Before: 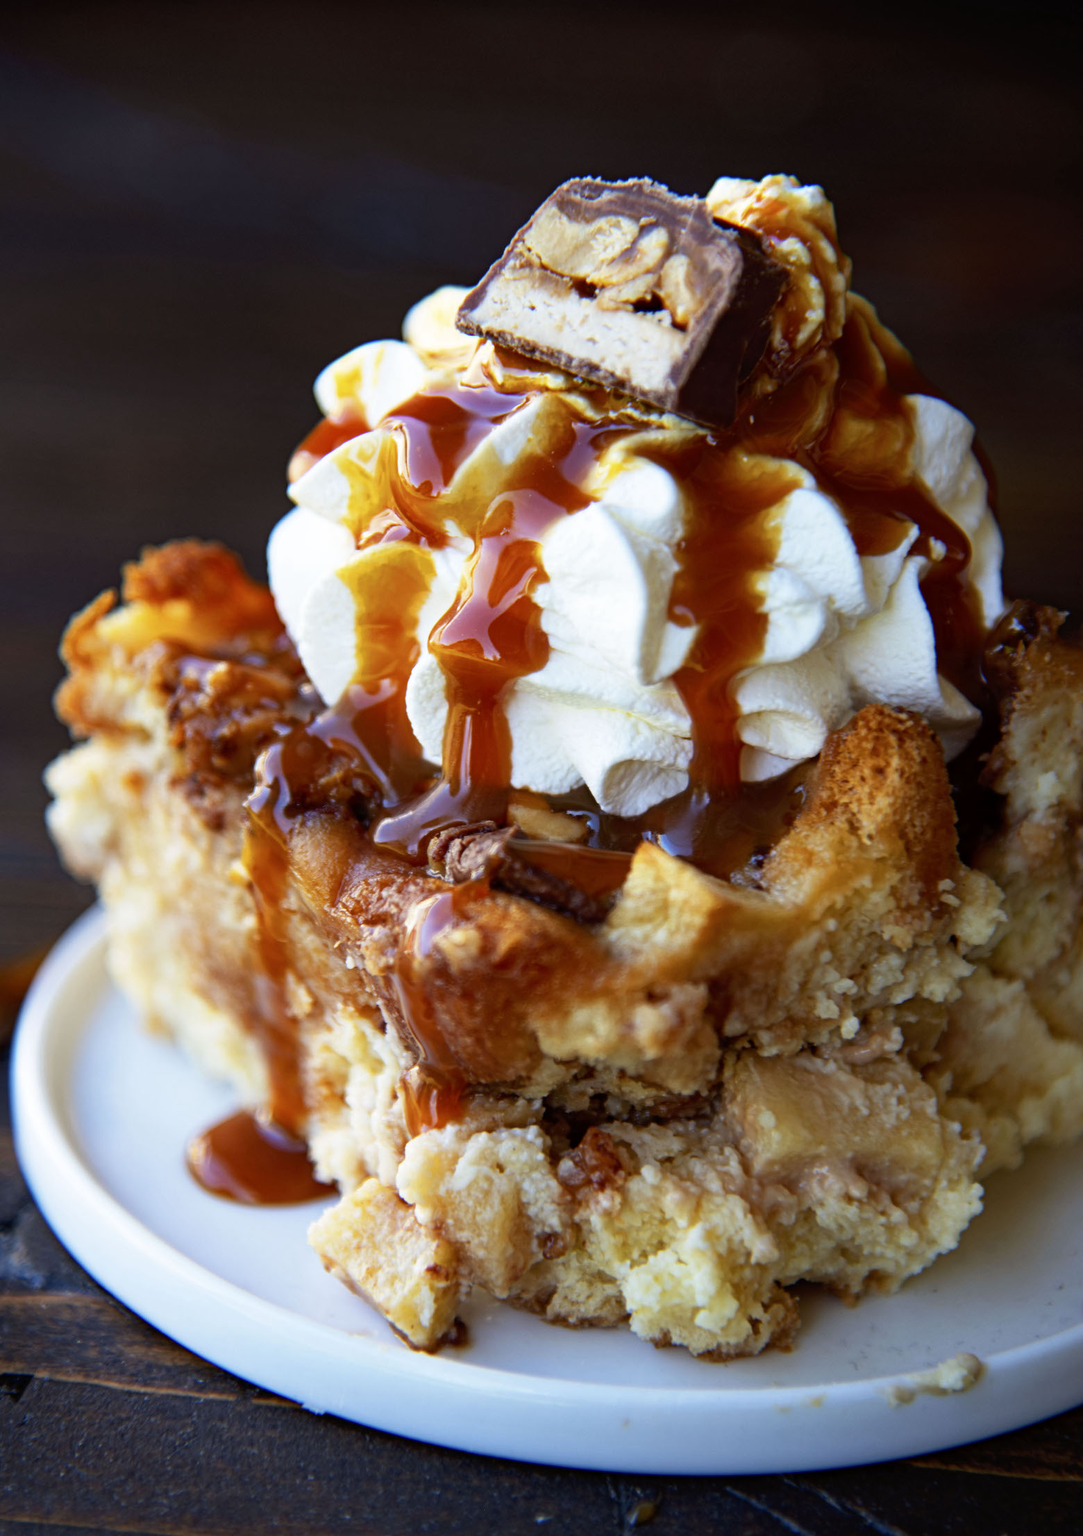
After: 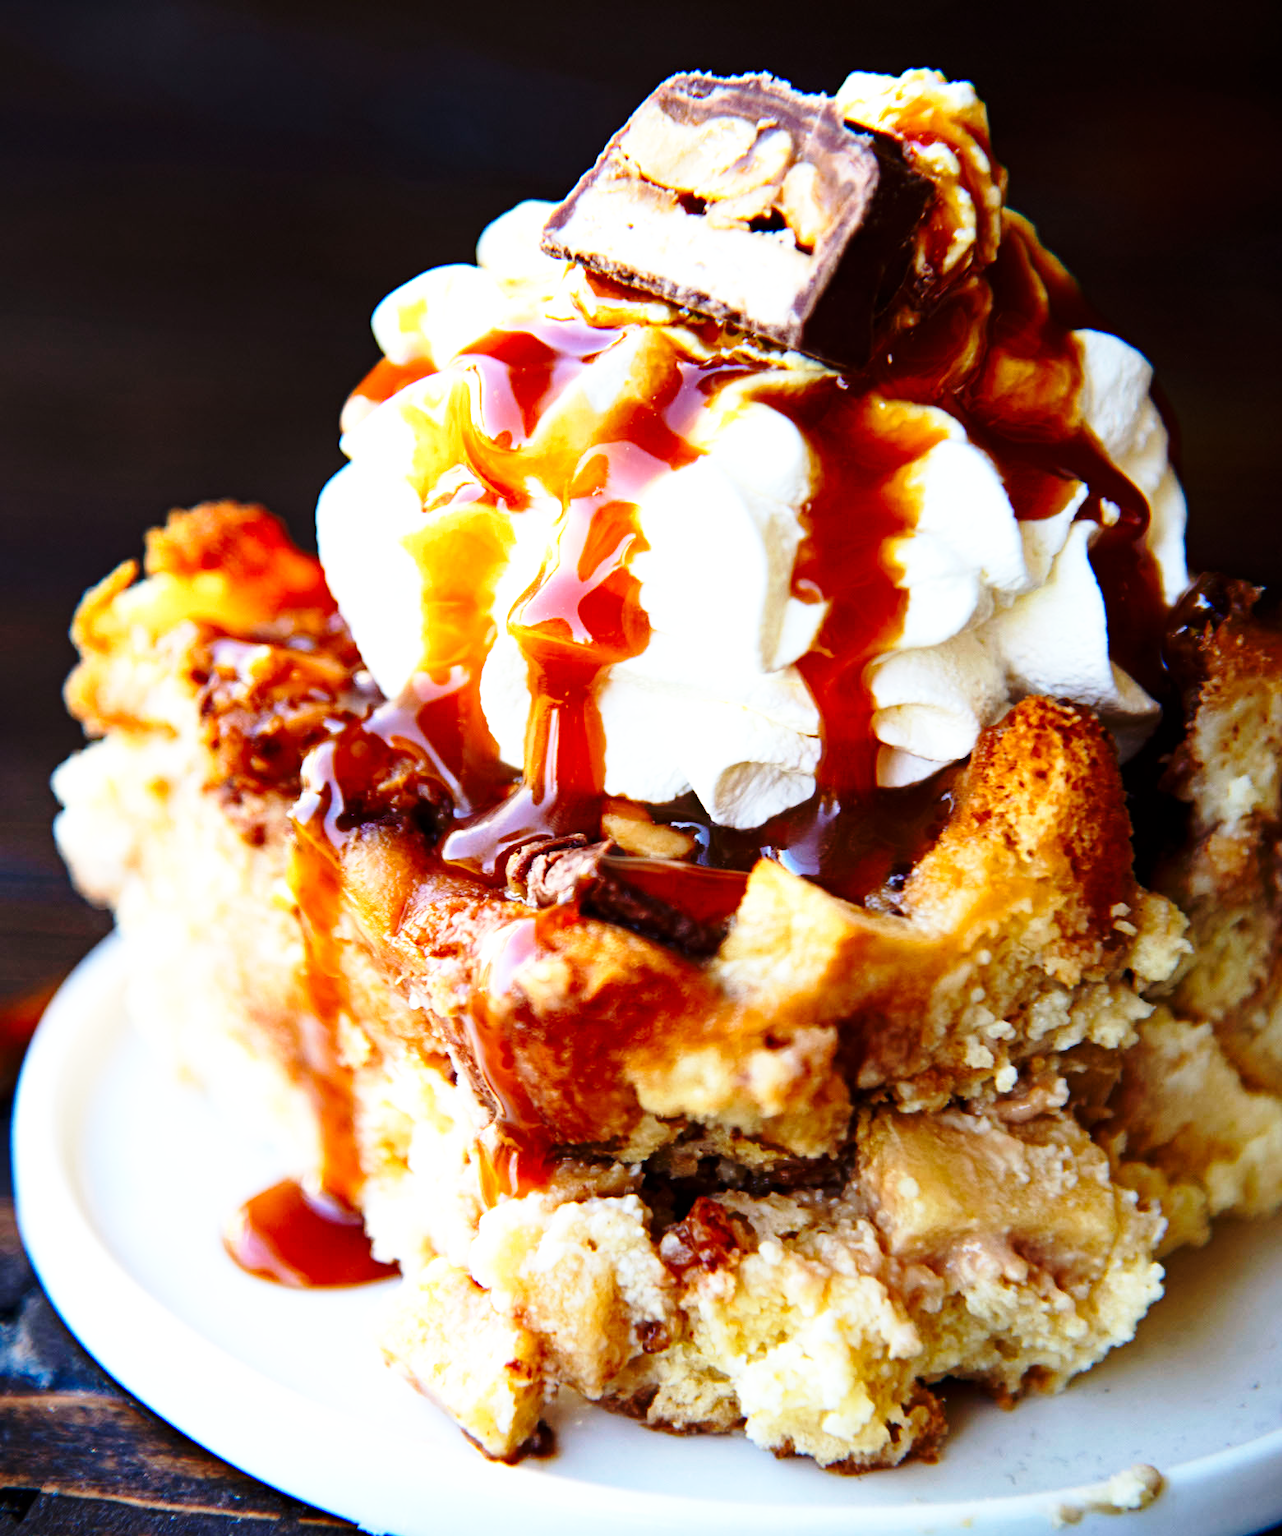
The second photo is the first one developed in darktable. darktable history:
crop: top 7.609%, bottom 7.909%
base curve: curves: ch0 [(0, 0) (0.028, 0.03) (0.105, 0.232) (0.387, 0.748) (0.754, 0.968) (1, 1)], preserve colors none
tone equalizer: -8 EV -0.383 EV, -7 EV -0.374 EV, -6 EV -0.338 EV, -5 EV -0.2 EV, -3 EV 0.216 EV, -2 EV 0.316 EV, -1 EV 0.413 EV, +0 EV 0.424 EV, edges refinement/feathering 500, mask exposure compensation -1.57 EV, preserve details no
